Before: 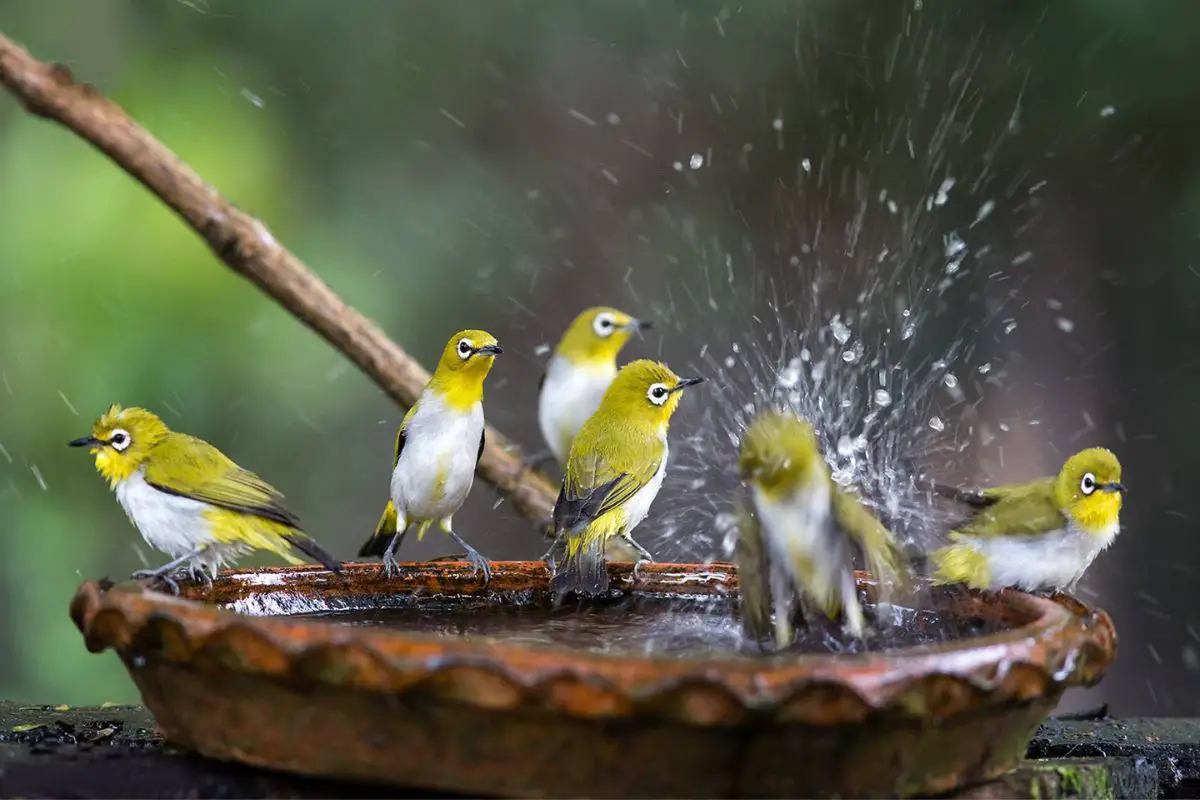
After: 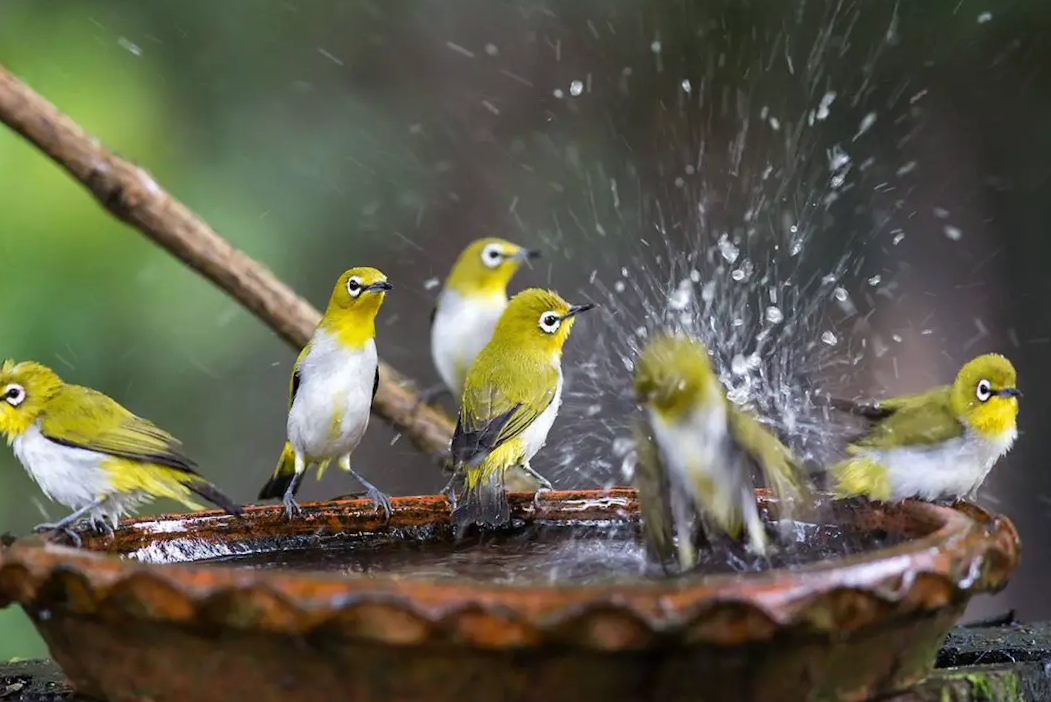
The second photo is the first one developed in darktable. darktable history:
crop and rotate: angle 2.84°, left 5.999%, top 5.697%
